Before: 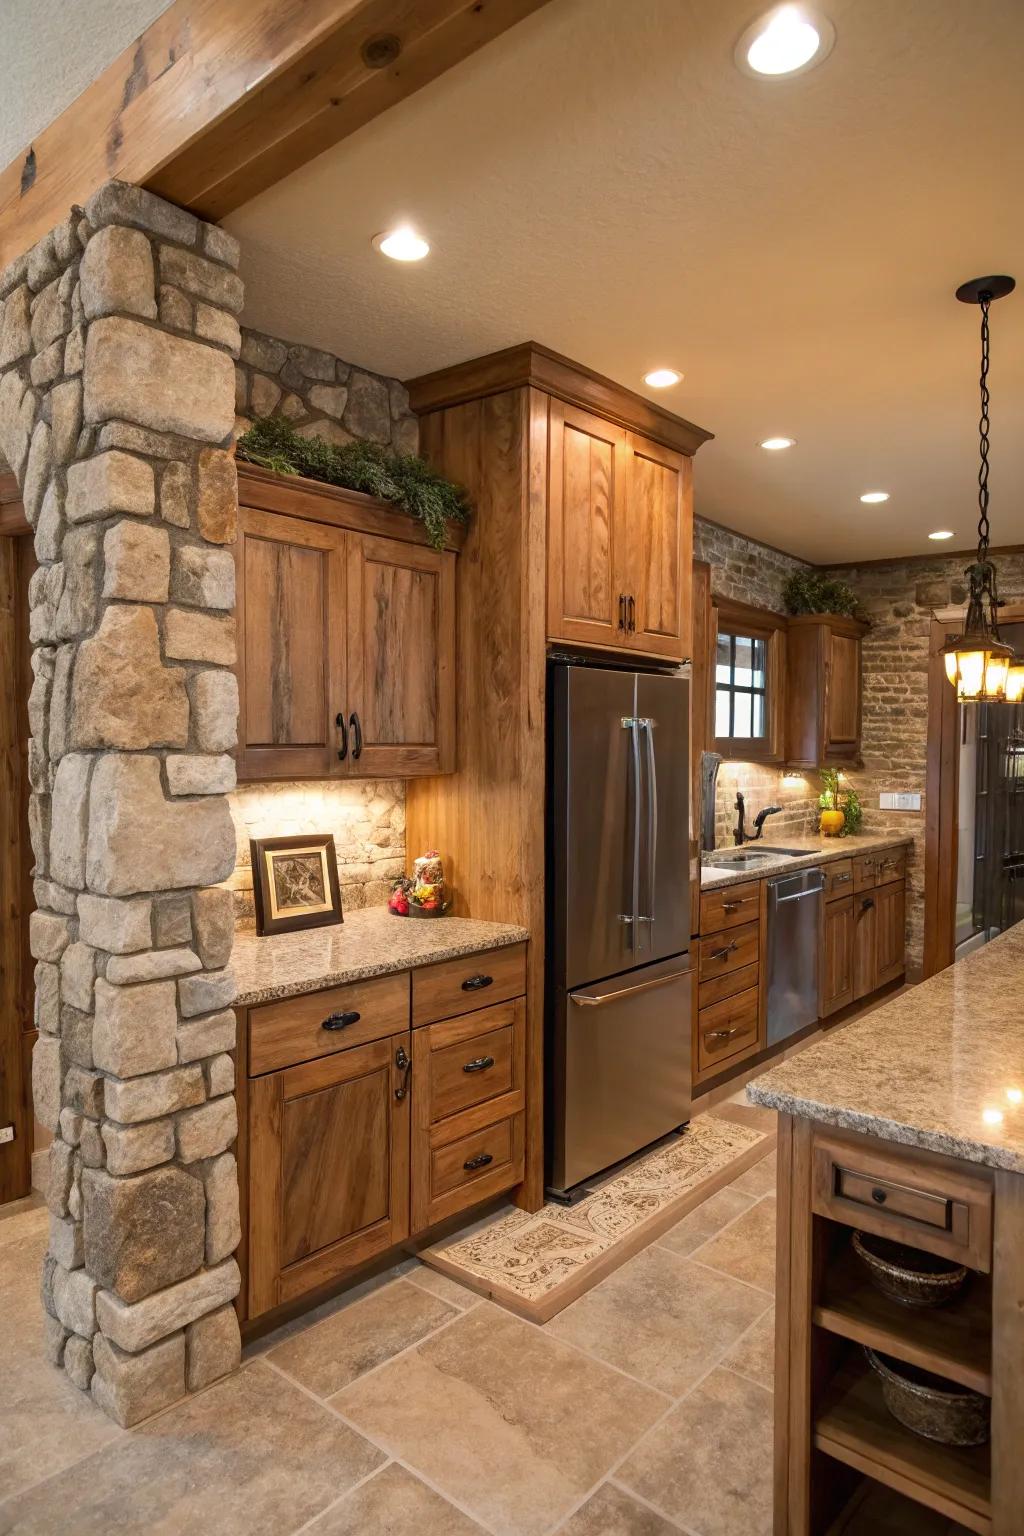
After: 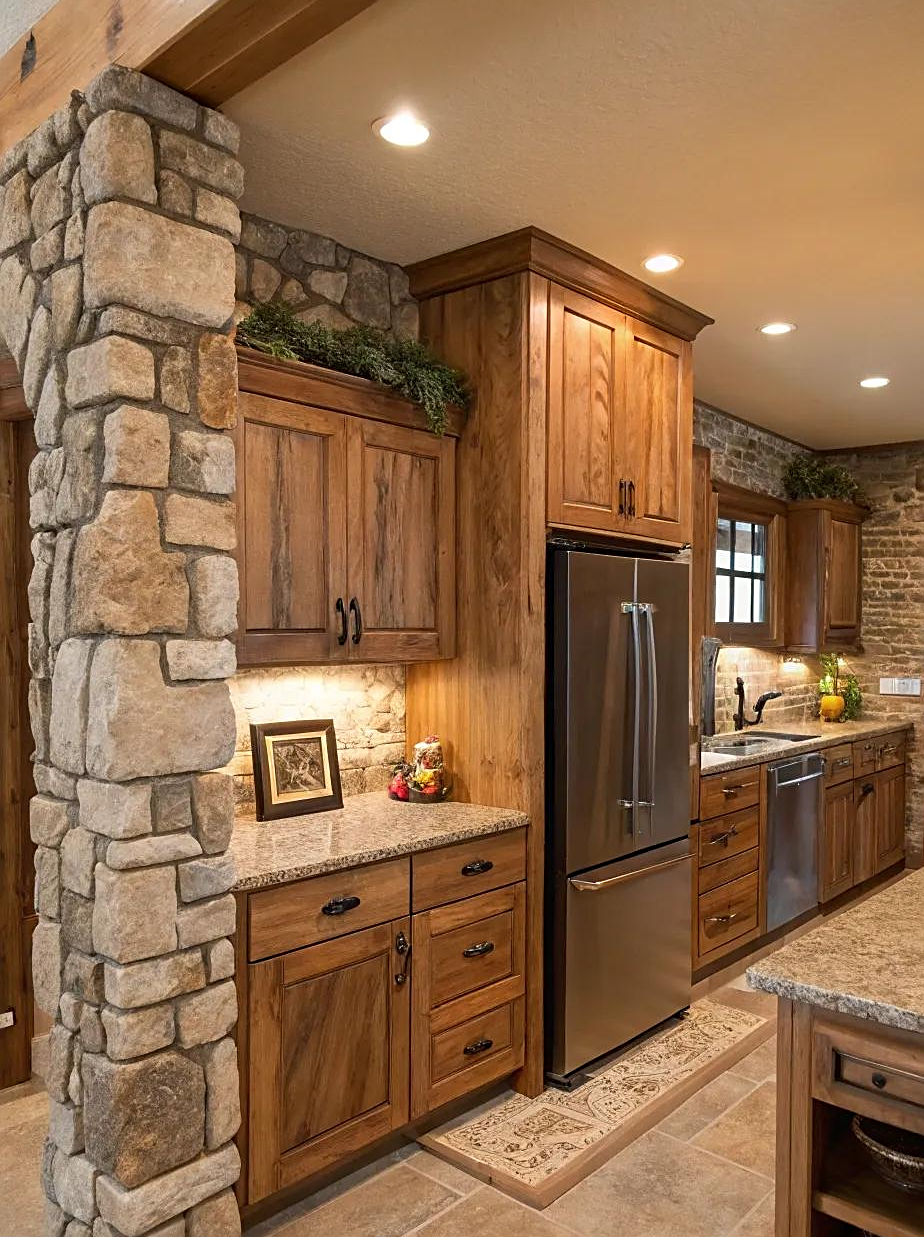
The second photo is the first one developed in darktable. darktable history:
sharpen: on, module defaults
crop: top 7.49%, right 9.717%, bottom 11.943%
